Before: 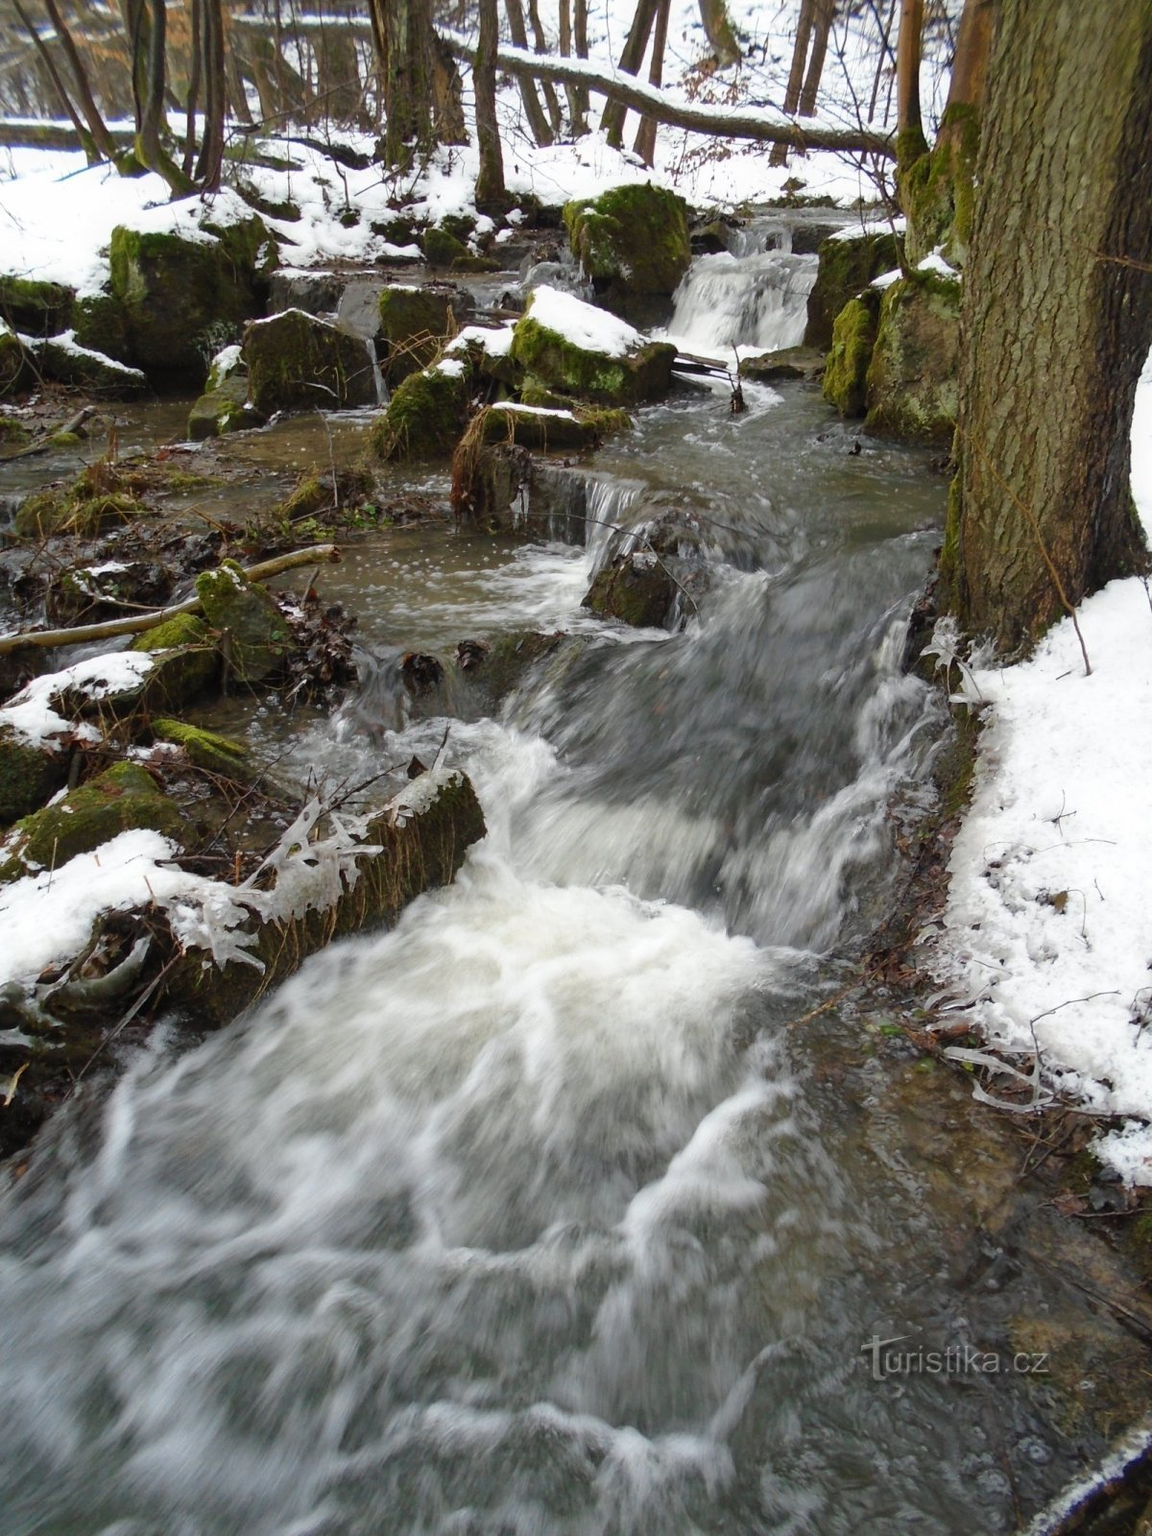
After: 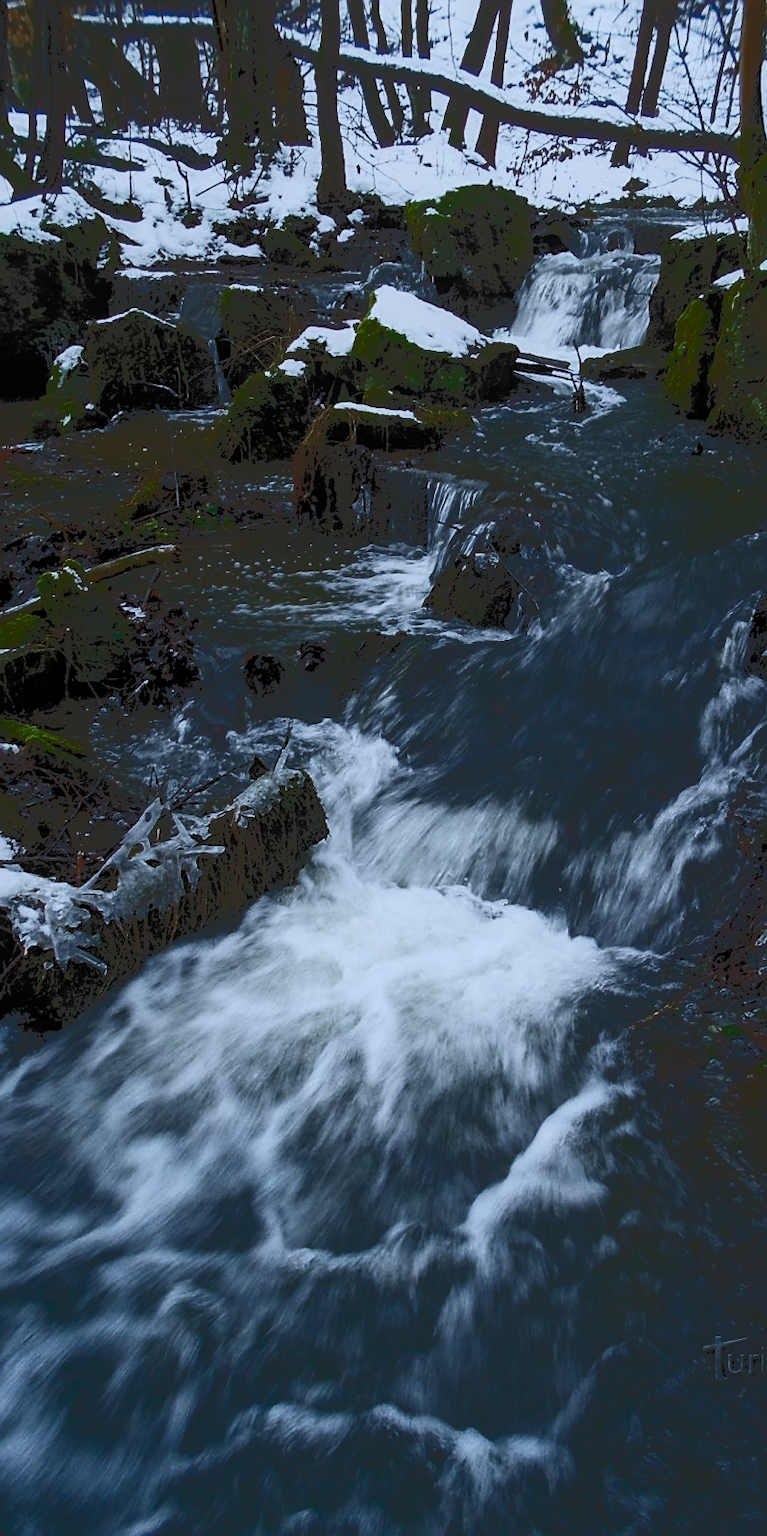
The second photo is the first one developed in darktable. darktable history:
crop and rotate: left 13.824%, right 19.568%
color calibration: illuminant custom, x 0.389, y 0.387, temperature 3796.96 K
local contrast: detail 109%
sharpen: amount 0.472
contrast brightness saturation: brightness -0.534
contrast equalizer: octaves 7, y [[0.6 ×6], [0.55 ×6], [0 ×6], [0 ×6], [0 ×6]], mix -0.196
tone curve: curves: ch0 [(0, 0) (0.003, 0.156) (0.011, 0.156) (0.025, 0.161) (0.044, 0.161) (0.069, 0.161) (0.1, 0.166) (0.136, 0.168) (0.177, 0.179) (0.224, 0.202) (0.277, 0.241) (0.335, 0.296) (0.399, 0.378) (0.468, 0.484) (0.543, 0.604) (0.623, 0.728) (0.709, 0.822) (0.801, 0.918) (0.898, 0.98) (1, 1)], color space Lab, independent channels, preserve colors none
filmic rgb: middle gray luminance 12.52%, black relative exposure -10.15 EV, white relative exposure 3.47 EV, target black luminance 0%, hardness 5.75, latitude 44.93%, contrast 1.227, highlights saturation mix 4.01%, shadows ↔ highlights balance 26.92%
